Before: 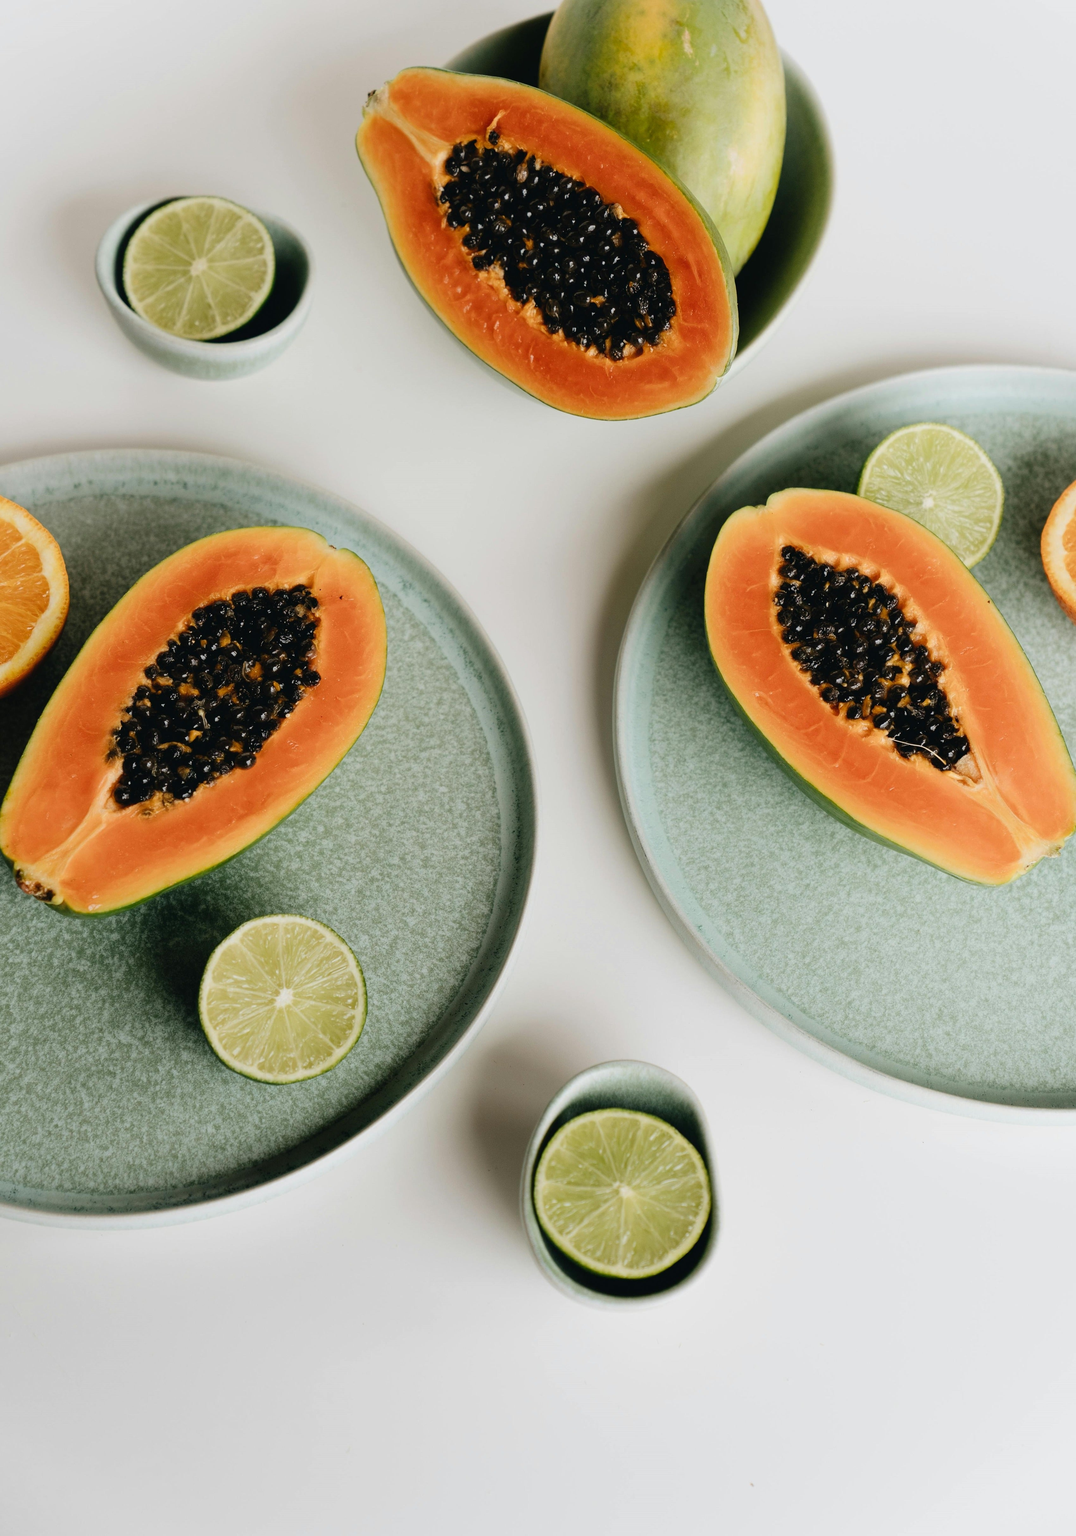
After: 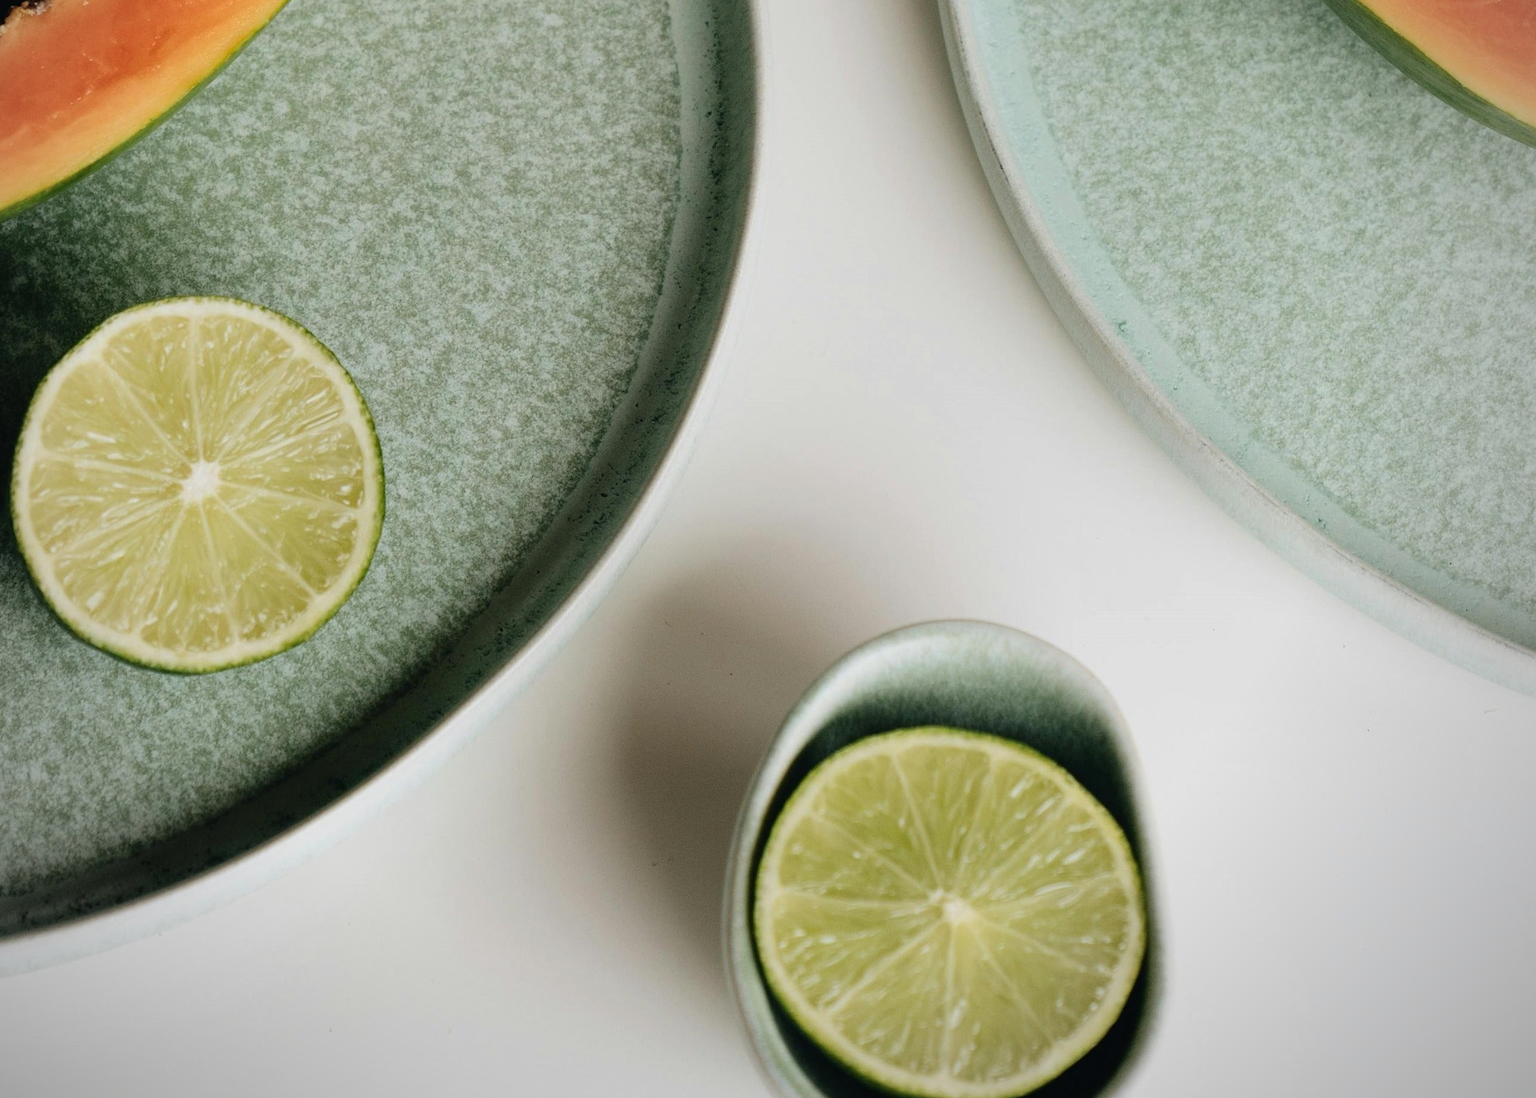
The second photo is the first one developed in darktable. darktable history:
crop: left 18.003%, top 50.806%, right 17.538%, bottom 16.898%
vignetting: fall-off radius 61.06%, center (-0.069, -0.314)
